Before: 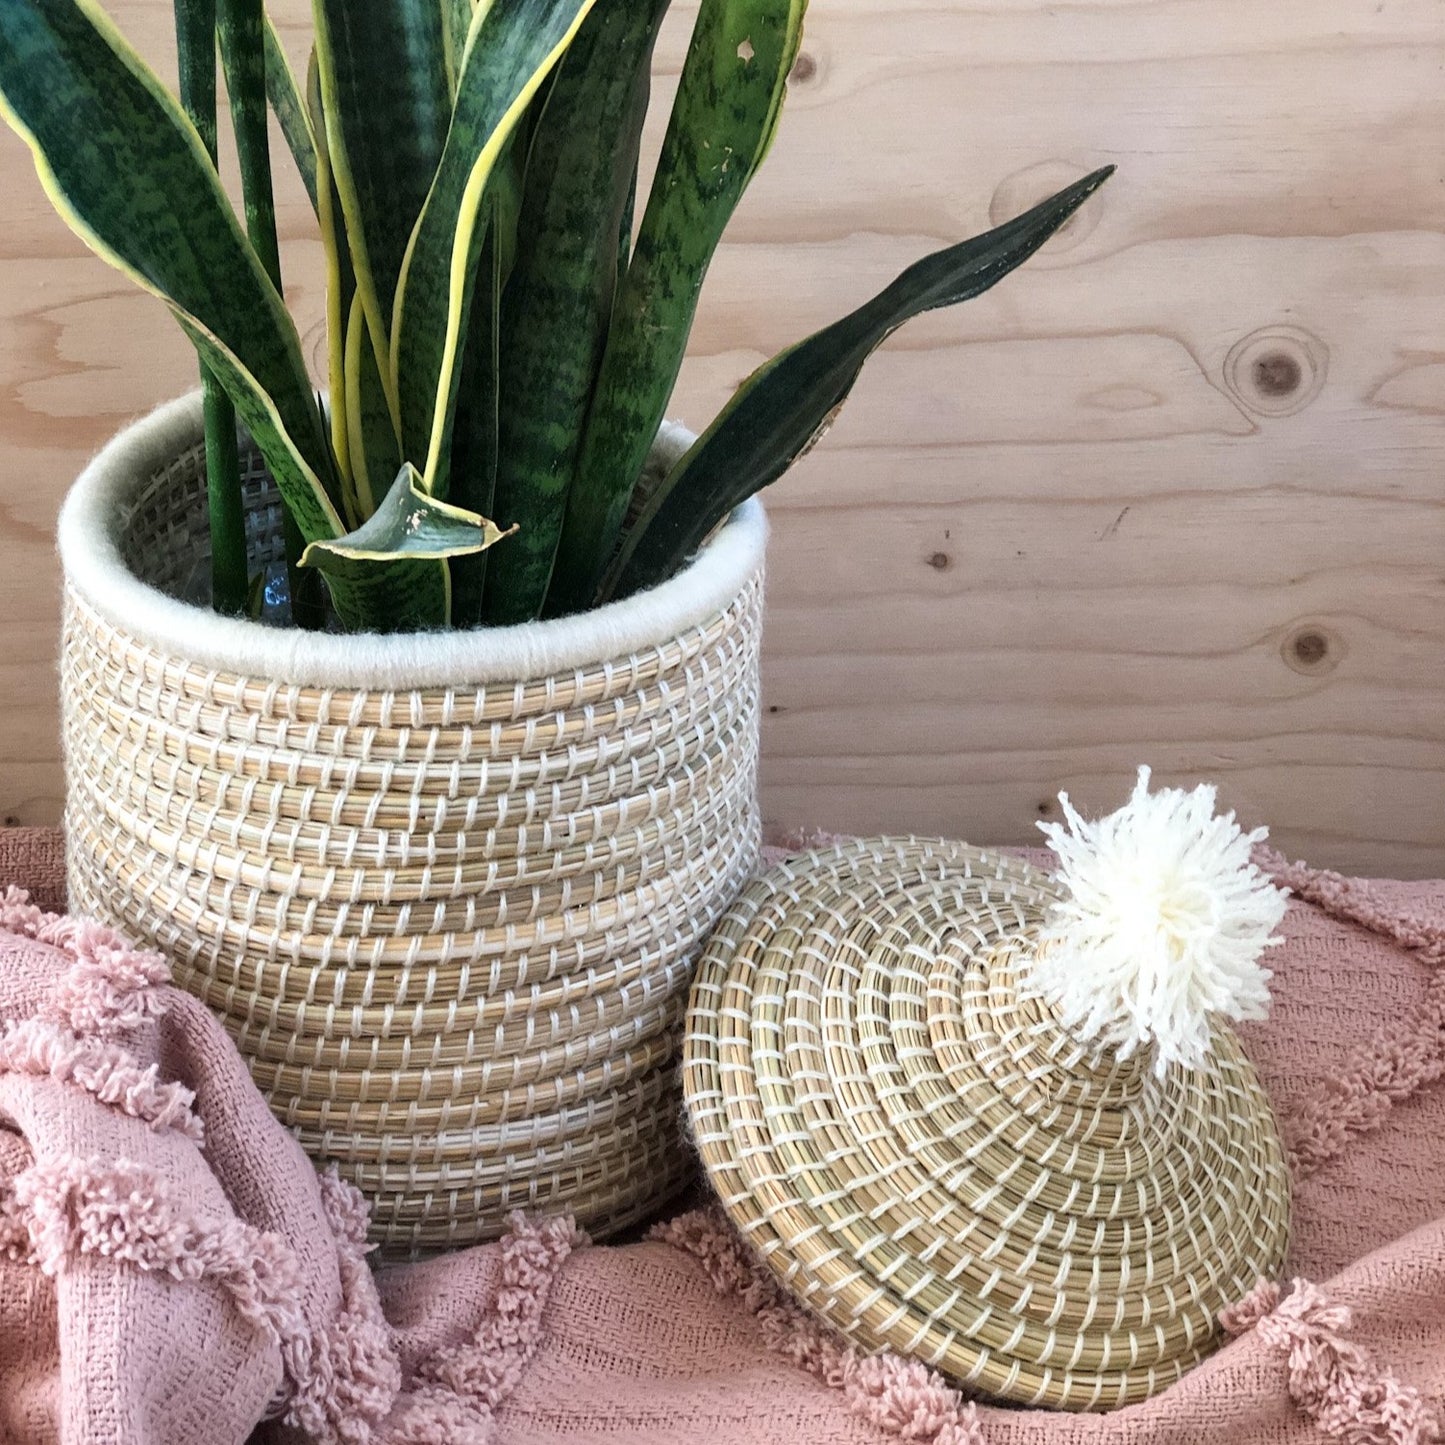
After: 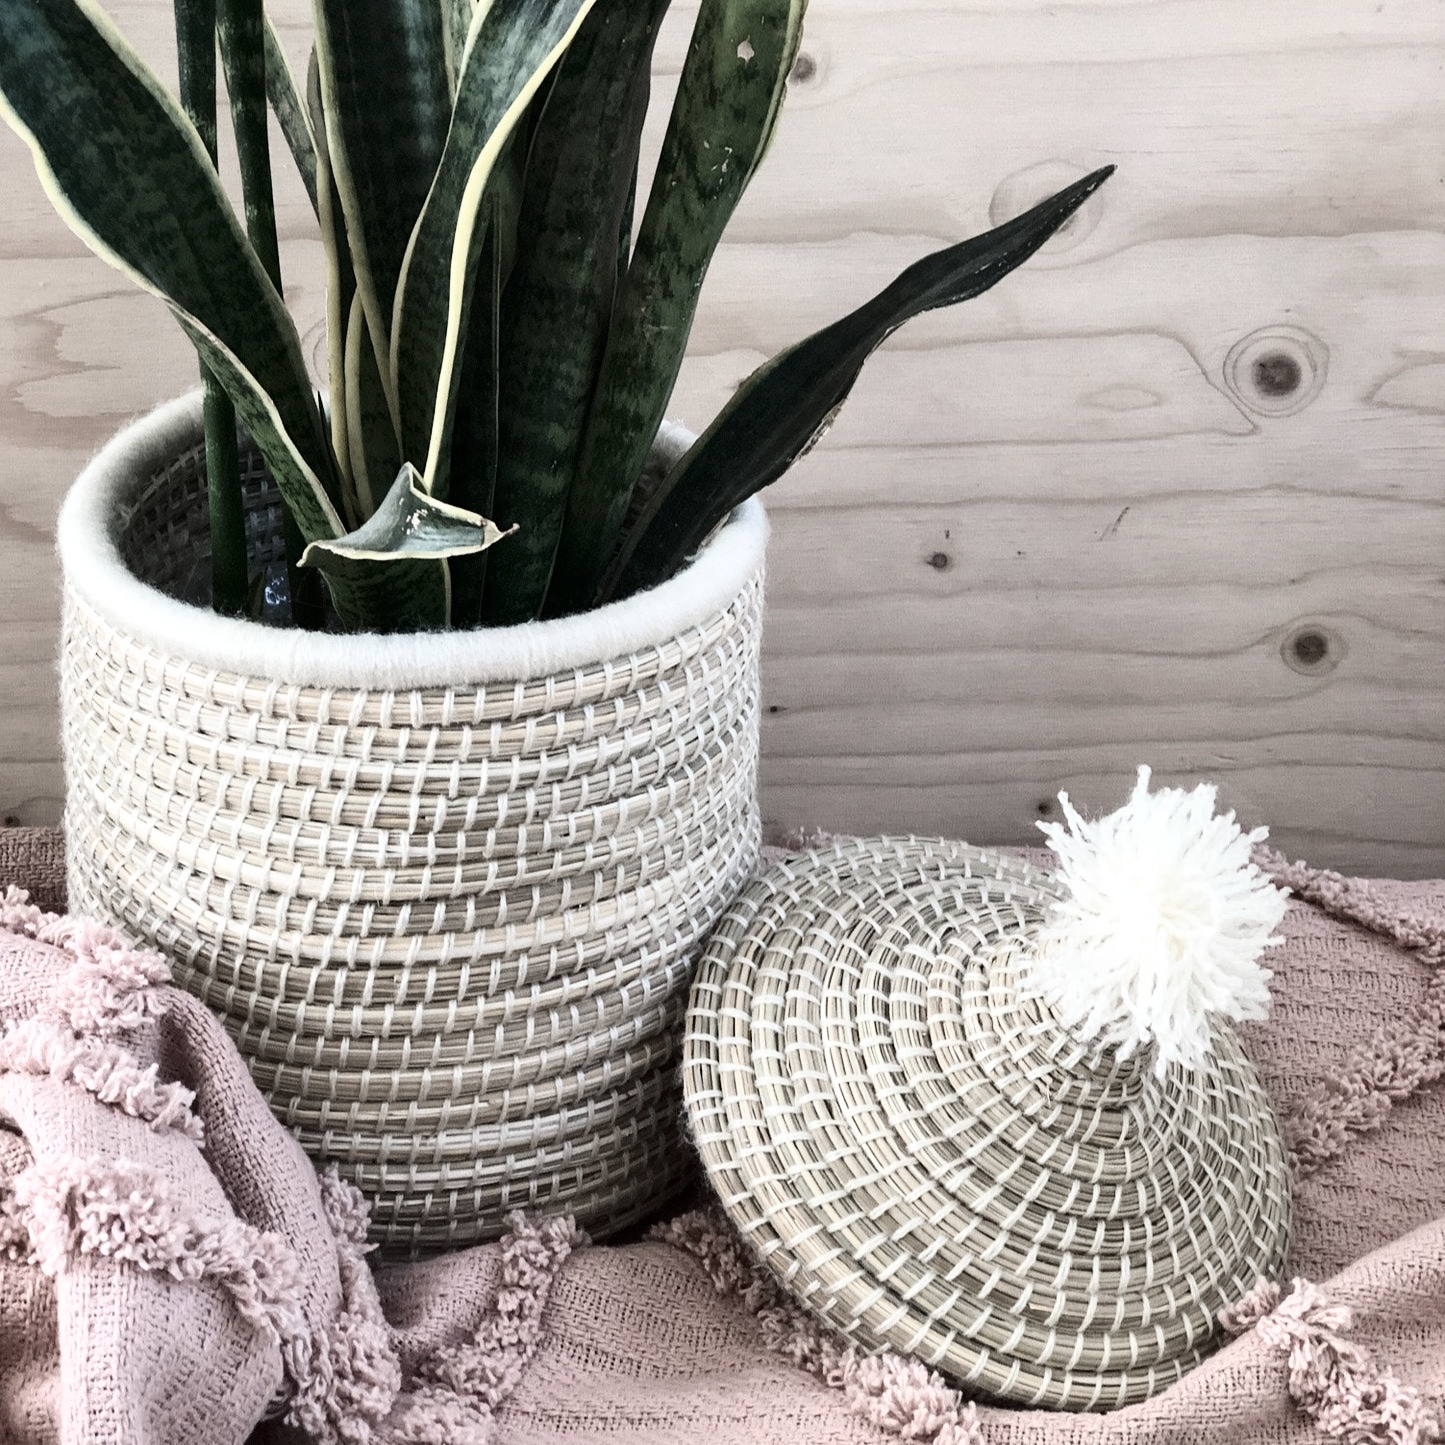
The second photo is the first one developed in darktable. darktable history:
contrast brightness saturation: contrast 0.247, saturation -0.313
color zones: curves: ch0 [(0, 0.559) (0.153, 0.551) (0.229, 0.5) (0.429, 0.5) (0.571, 0.5) (0.714, 0.5) (0.857, 0.5) (1, 0.559)]; ch1 [(0, 0.417) (0.112, 0.336) (0.213, 0.26) (0.429, 0.34) (0.571, 0.35) (0.683, 0.331) (0.857, 0.344) (1, 0.417)]
